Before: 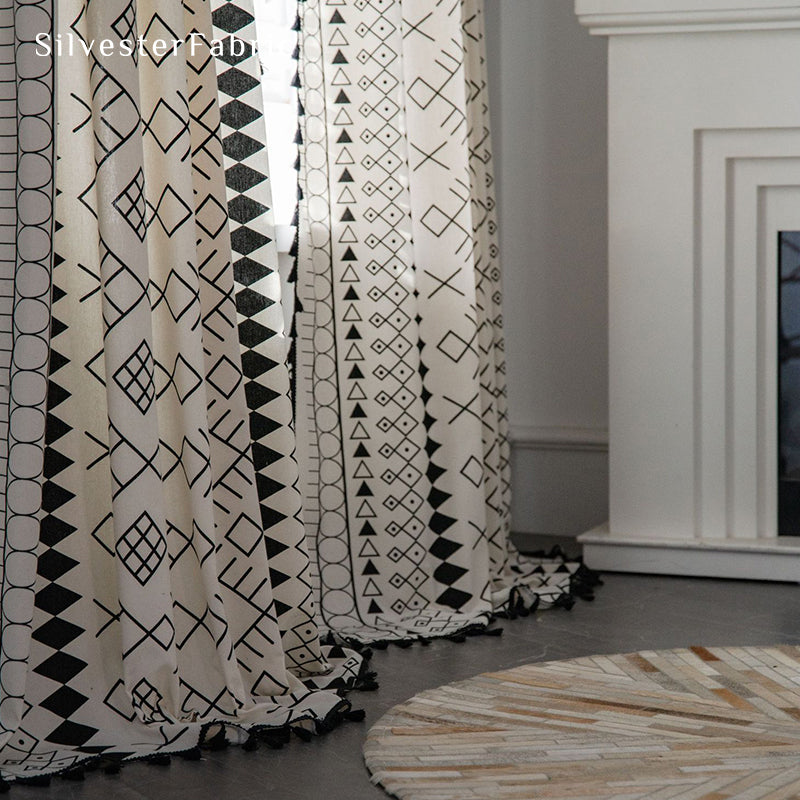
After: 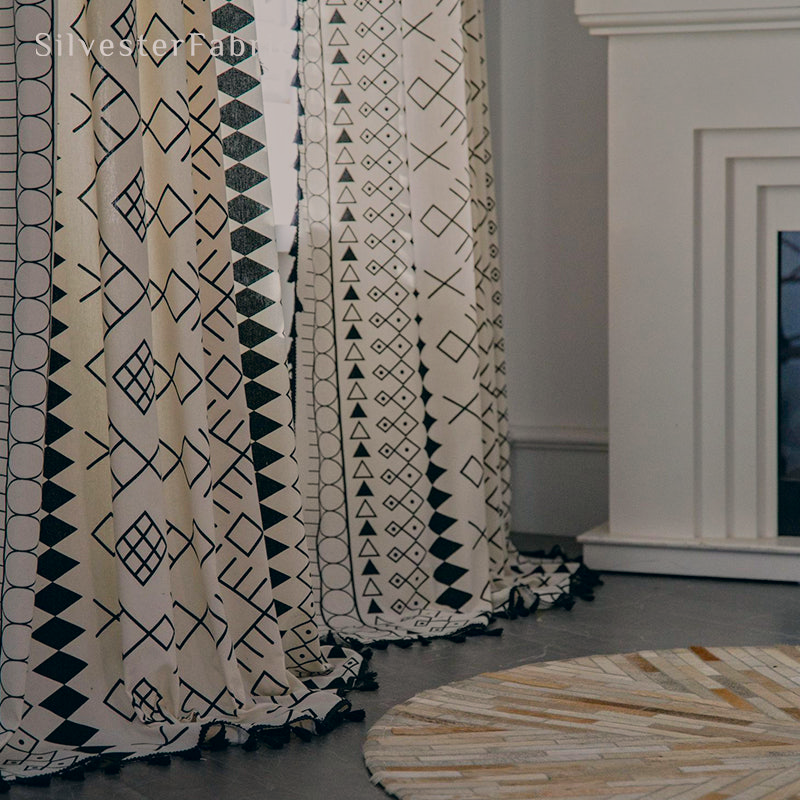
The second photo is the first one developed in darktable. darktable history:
color balance rgb: perceptual saturation grading › global saturation 20%, global vibrance 20%
color correction: highlights a* 5.38, highlights b* 5.3, shadows a* -4.26, shadows b* -5.11
tone equalizer: -8 EV -0.002 EV, -7 EV 0.005 EV, -6 EV -0.008 EV, -5 EV 0.007 EV, -4 EV -0.042 EV, -3 EV -0.233 EV, -2 EV -0.662 EV, -1 EV -0.983 EV, +0 EV -0.969 EV, smoothing diameter 2%, edges refinement/feathering 20, mask exposure compensation -1.57 EV, filter diffusion 5
